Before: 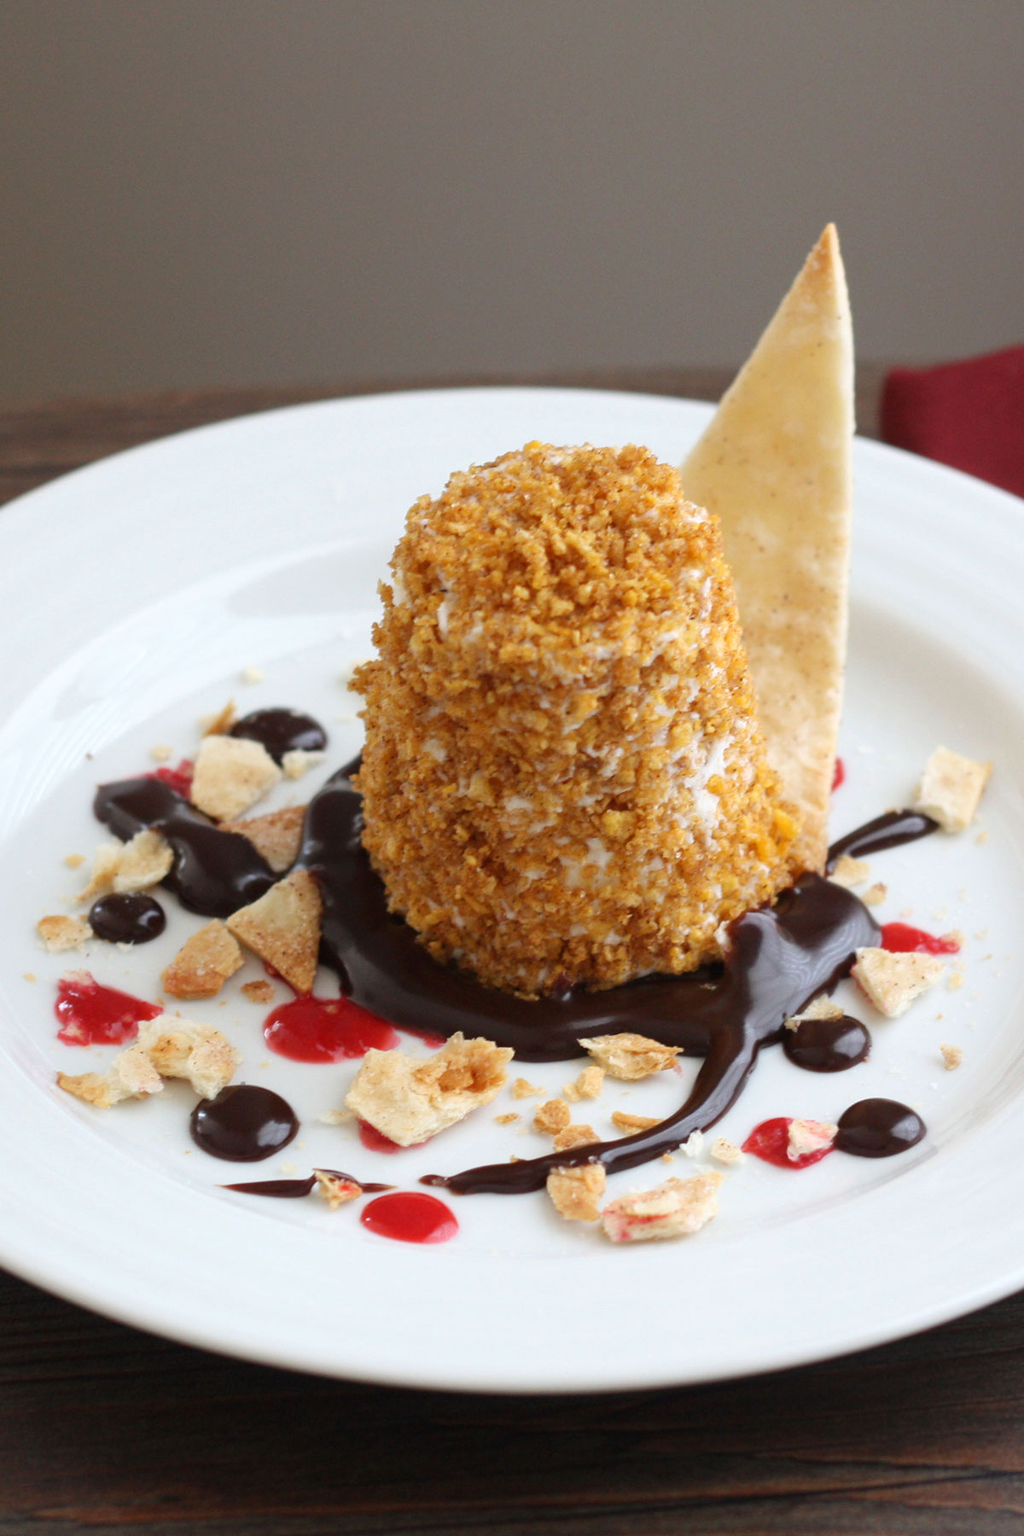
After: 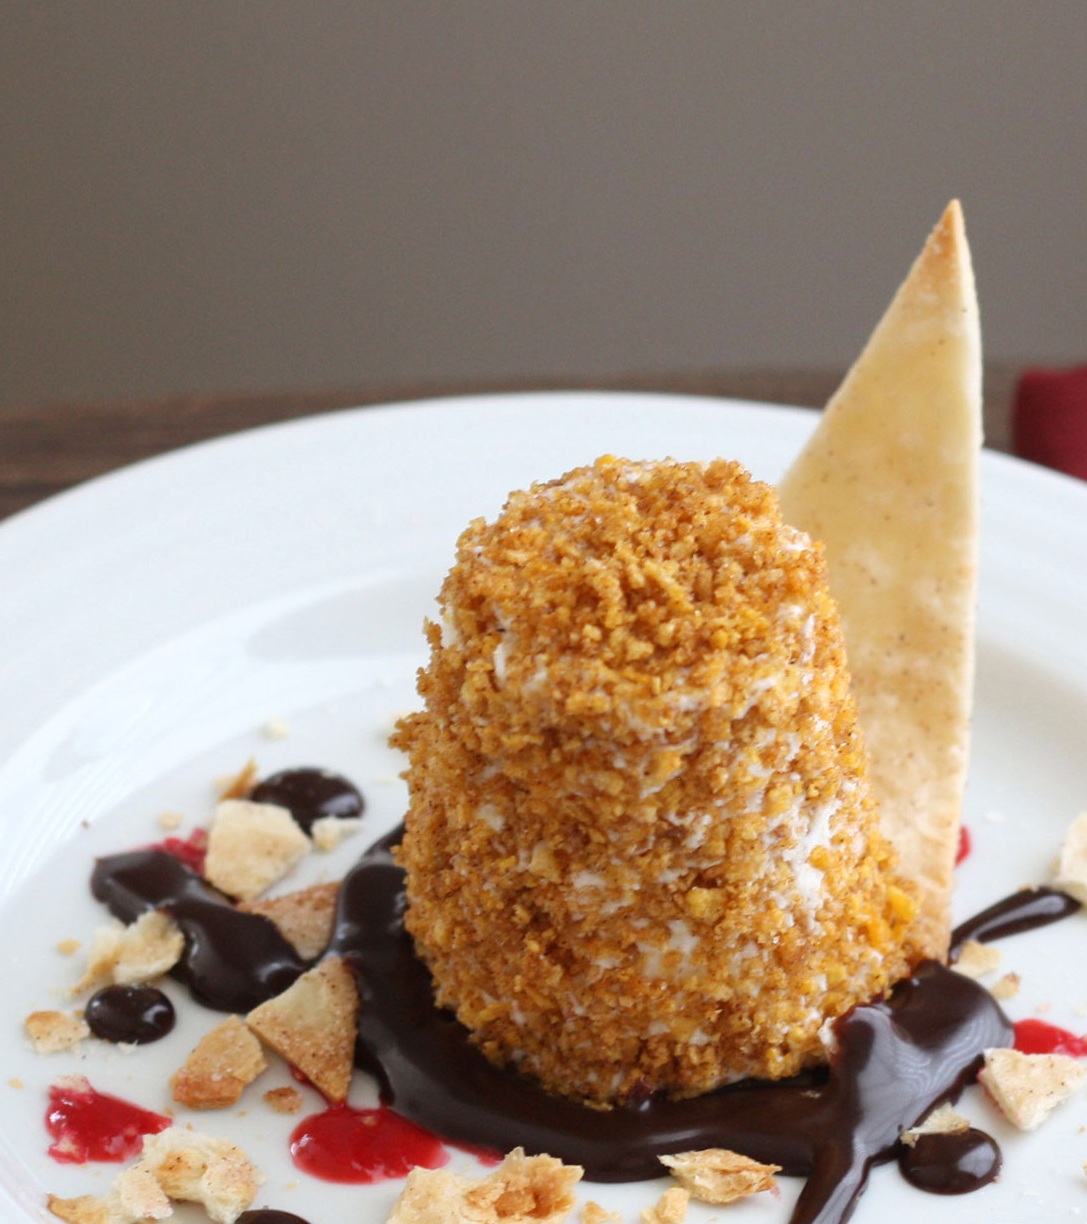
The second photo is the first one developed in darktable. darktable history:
color correction: highlights a* 0.045, highlights b* -0.669
crop: left 1.6%, top 3.45%, right 7.743%, bottom 28.51%
